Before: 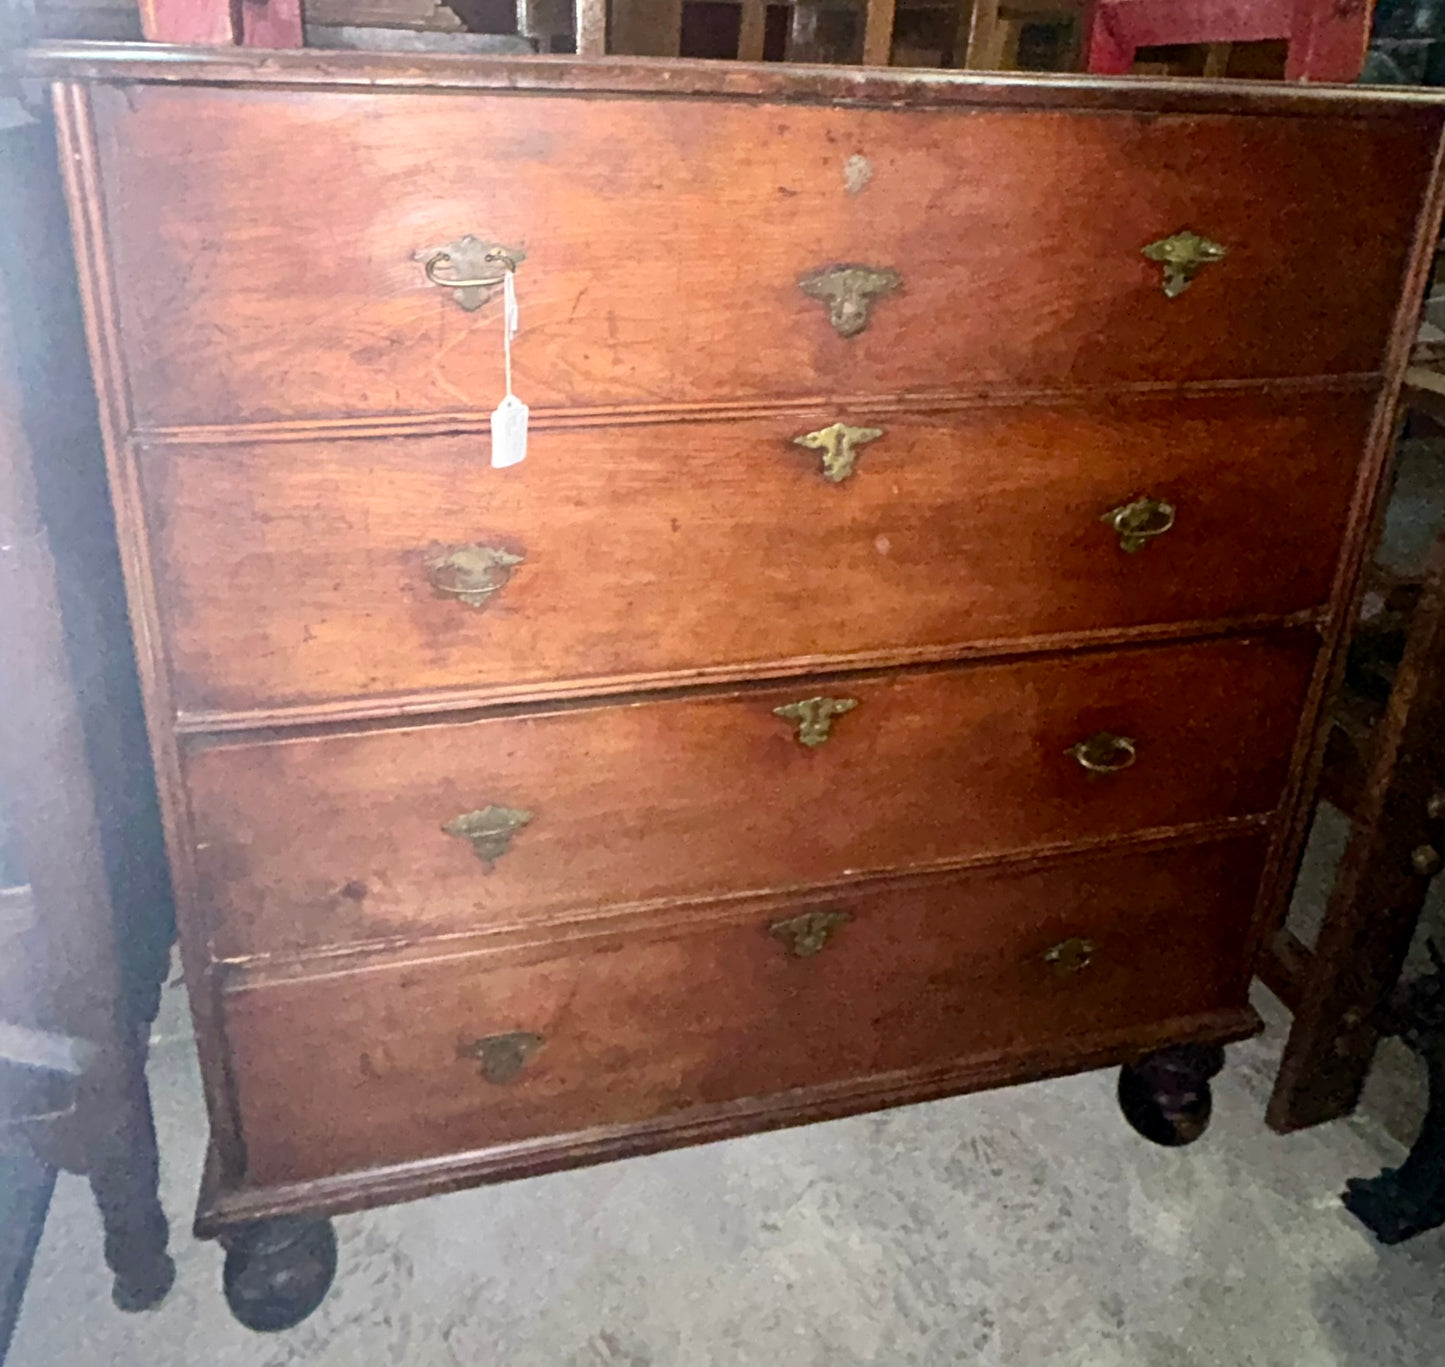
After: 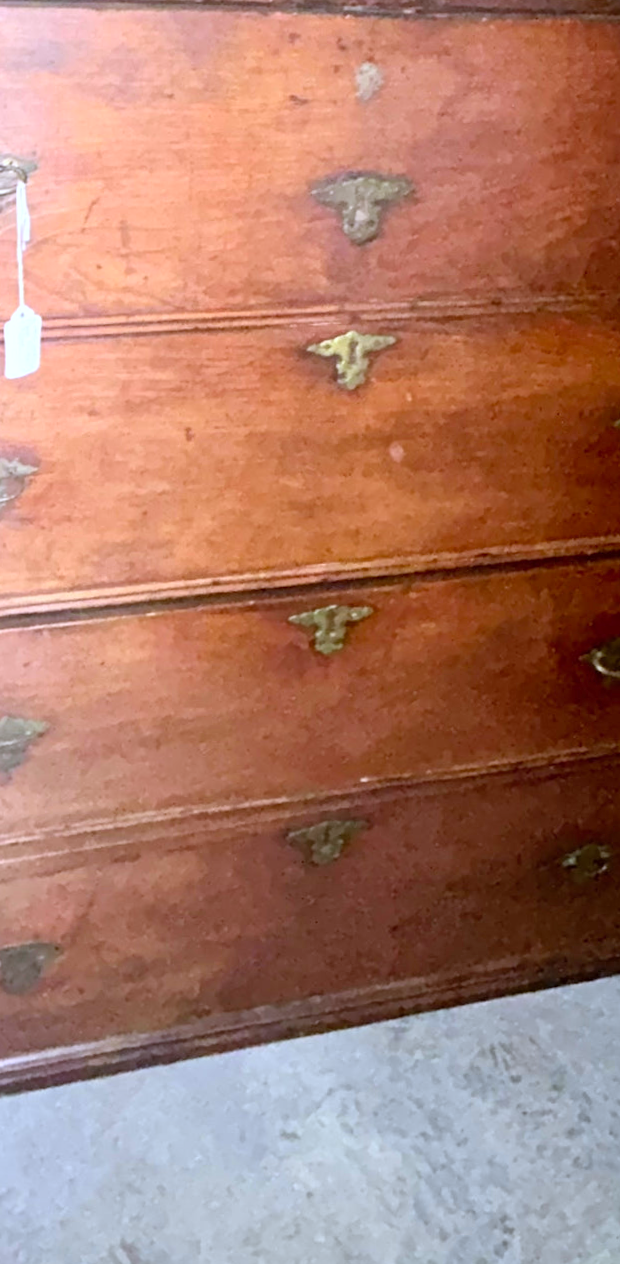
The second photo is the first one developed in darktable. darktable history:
crop: left 33.452%, top 6.025%, right 23.155%
exposure: black level correction 0.001, exposure 0.191 EV, compensate highlight preservation false
white balance: red 0.926, green 1.003, blue 1.133
contrast brightness saturation: contrast 0.03, brightness 0.06, saturation 0.13
rotate and perspective: rotation -0.45°, automatic cropping original format, crop left 0.008, crop right 0.992, crop top 0.012, crop bottom 0.988
